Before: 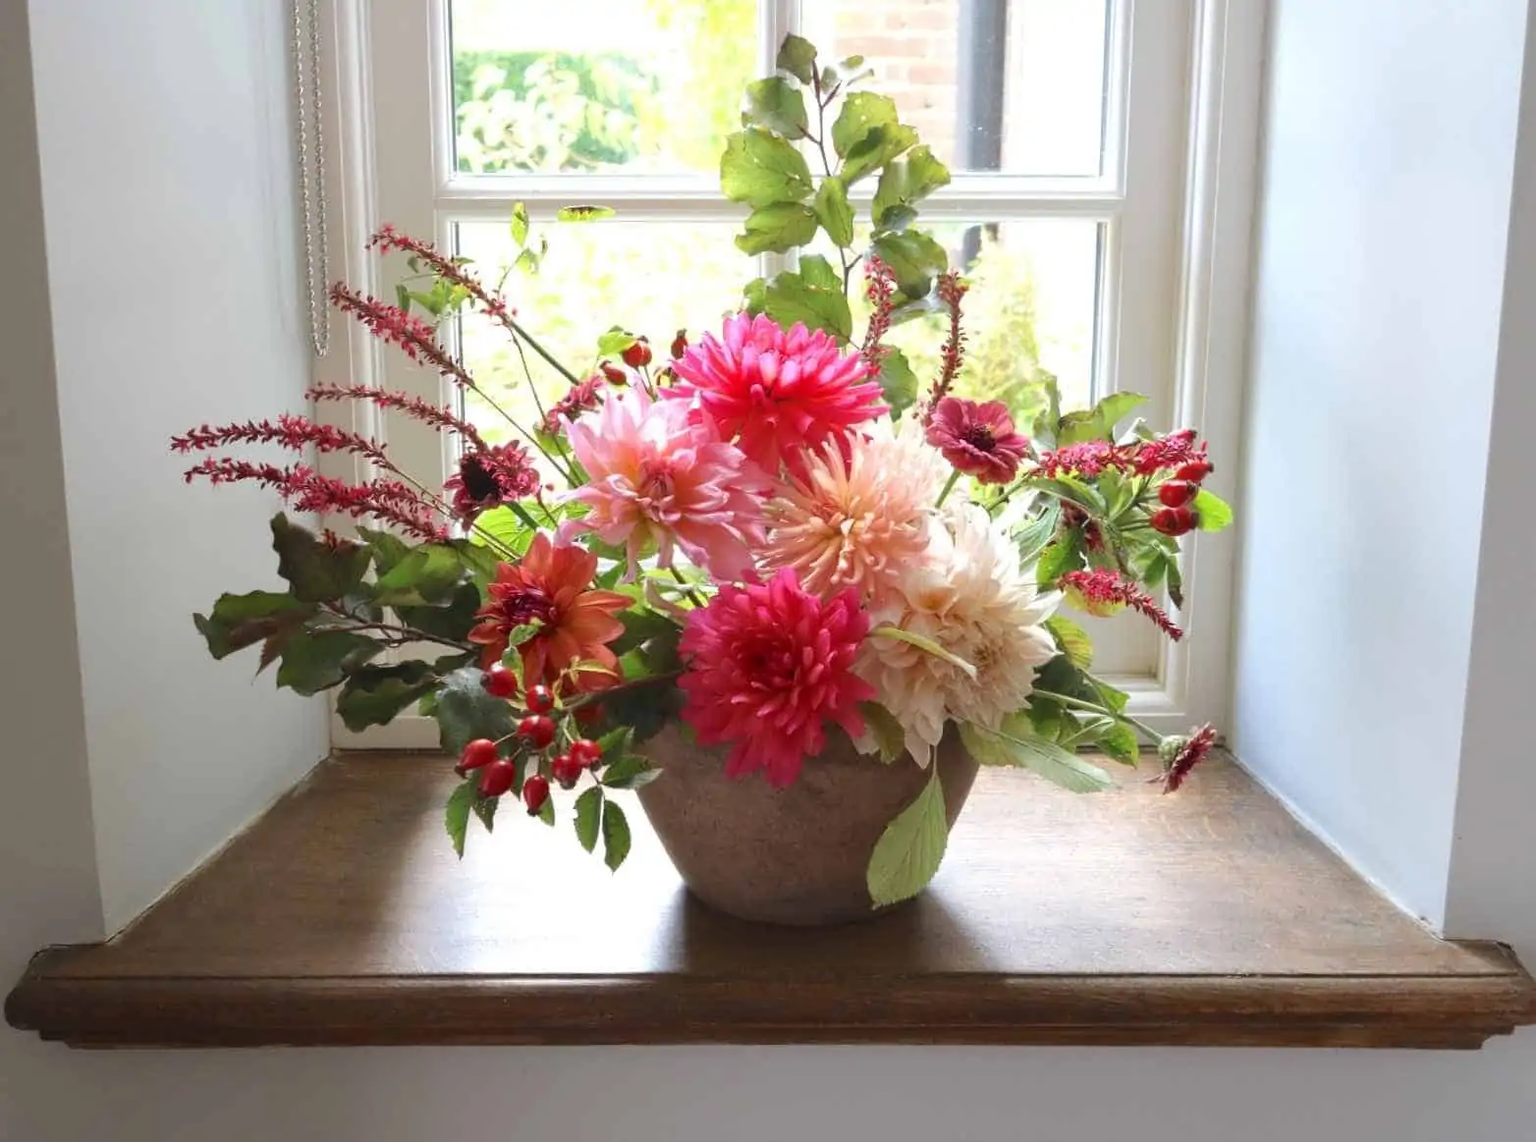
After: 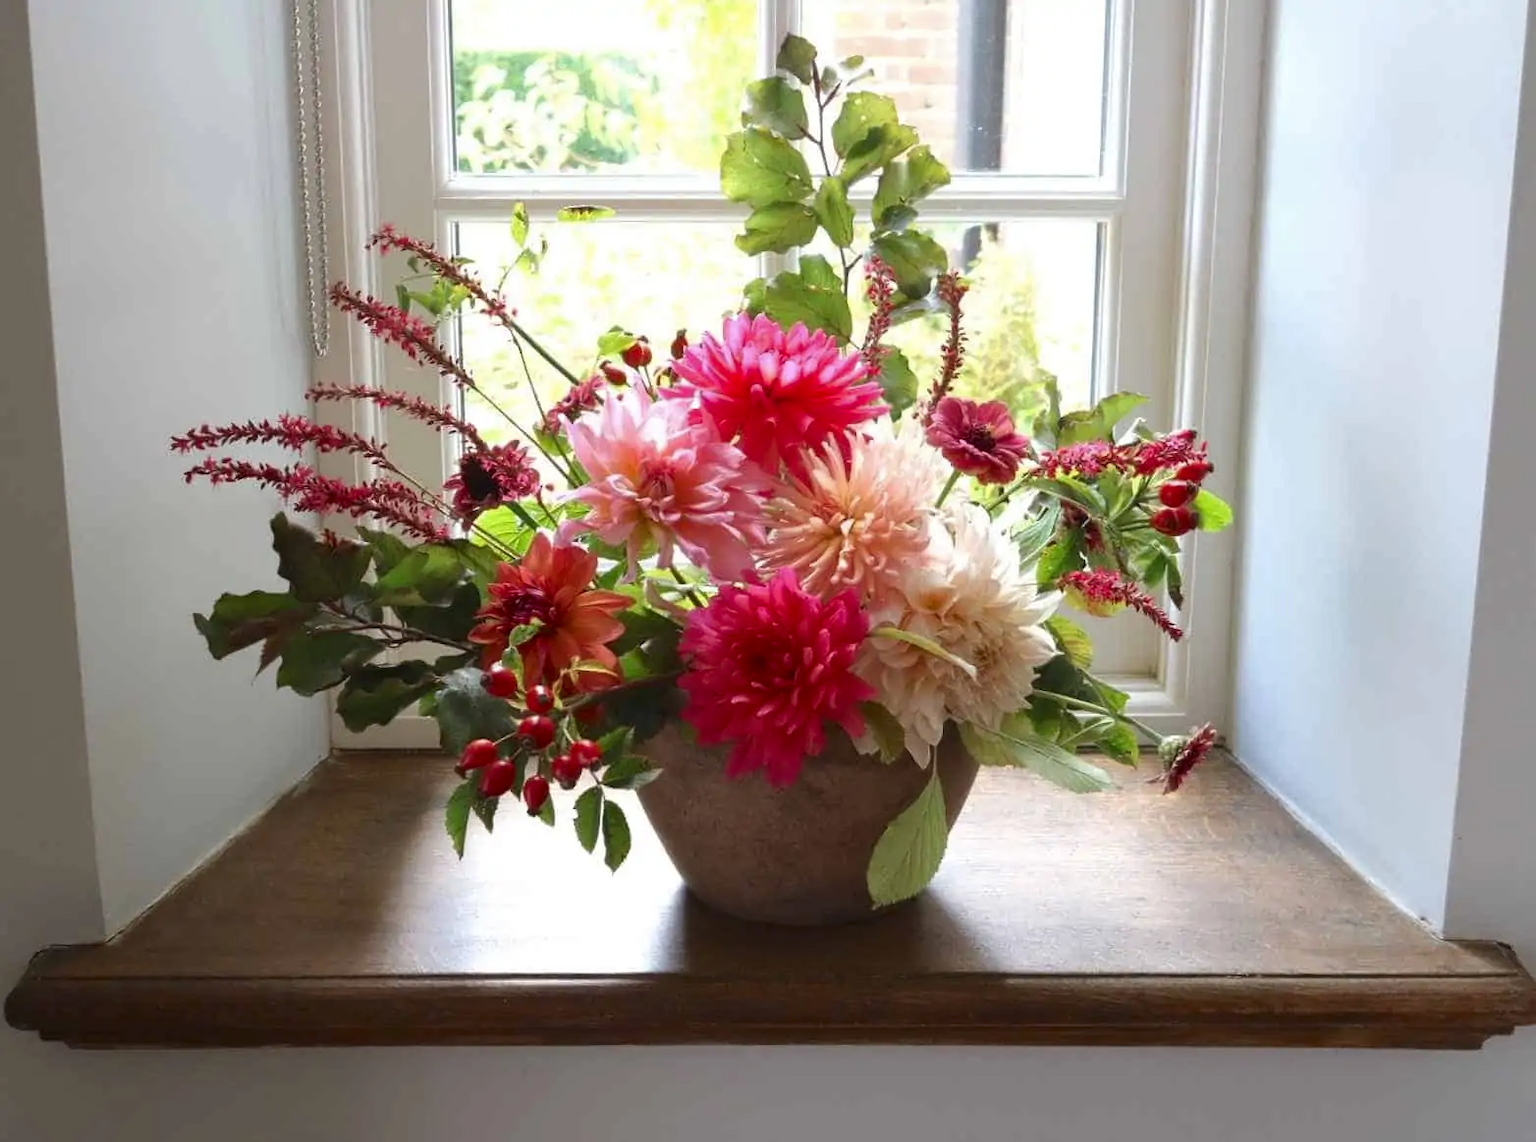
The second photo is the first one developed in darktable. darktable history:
contrast brightness saturation: brightness -0.088
